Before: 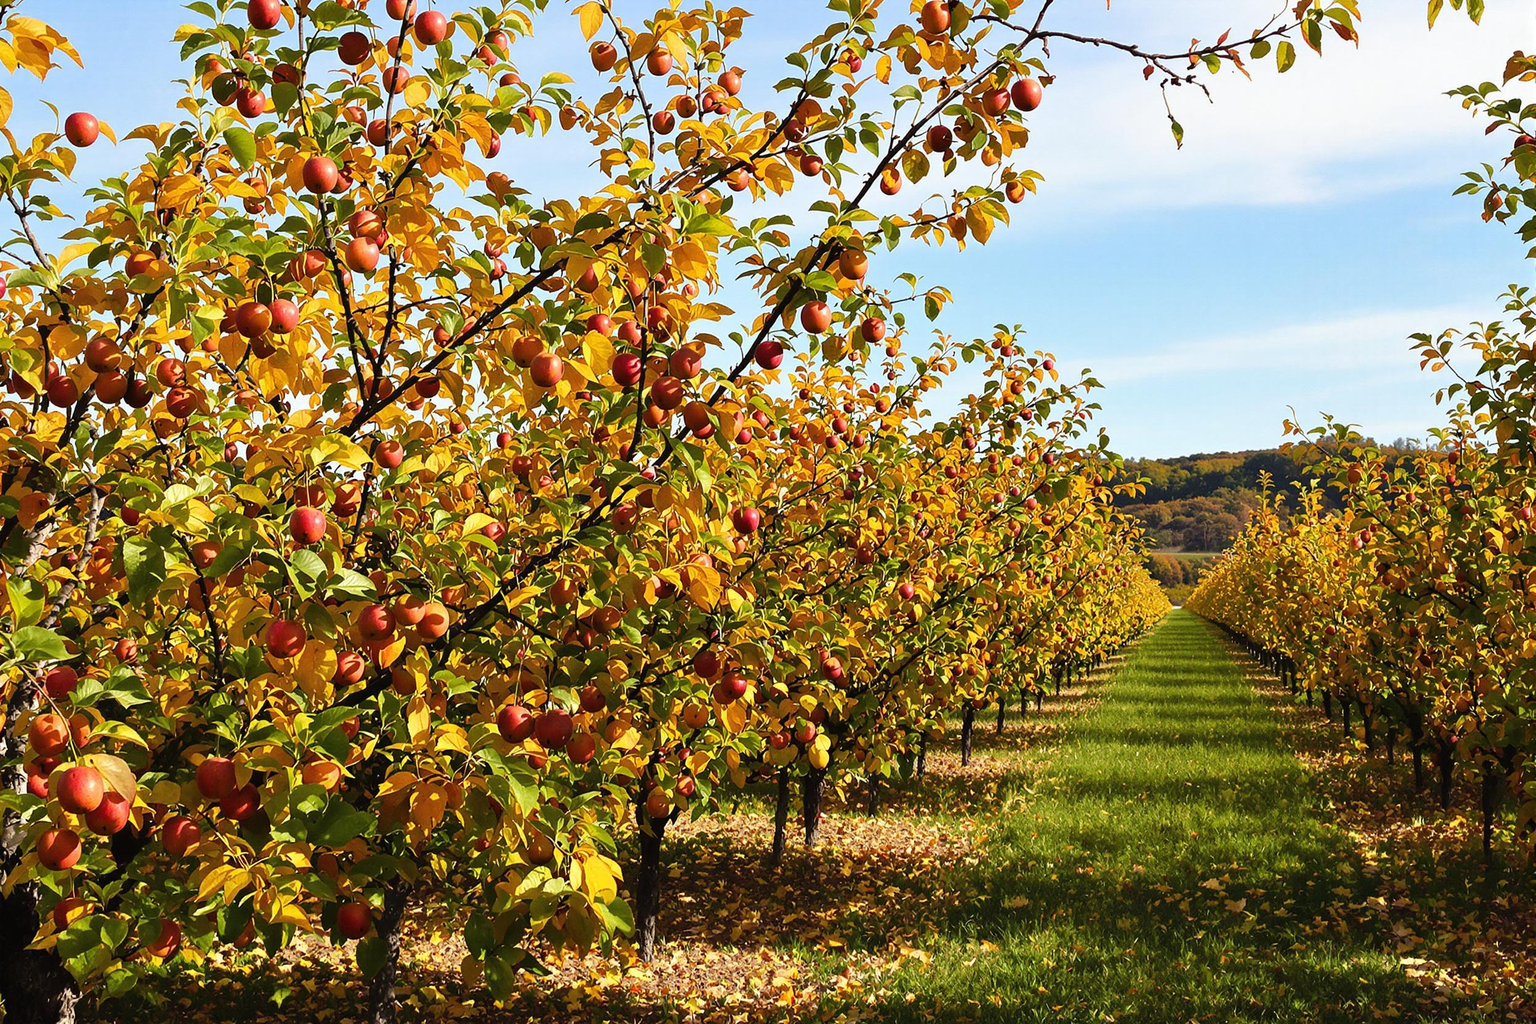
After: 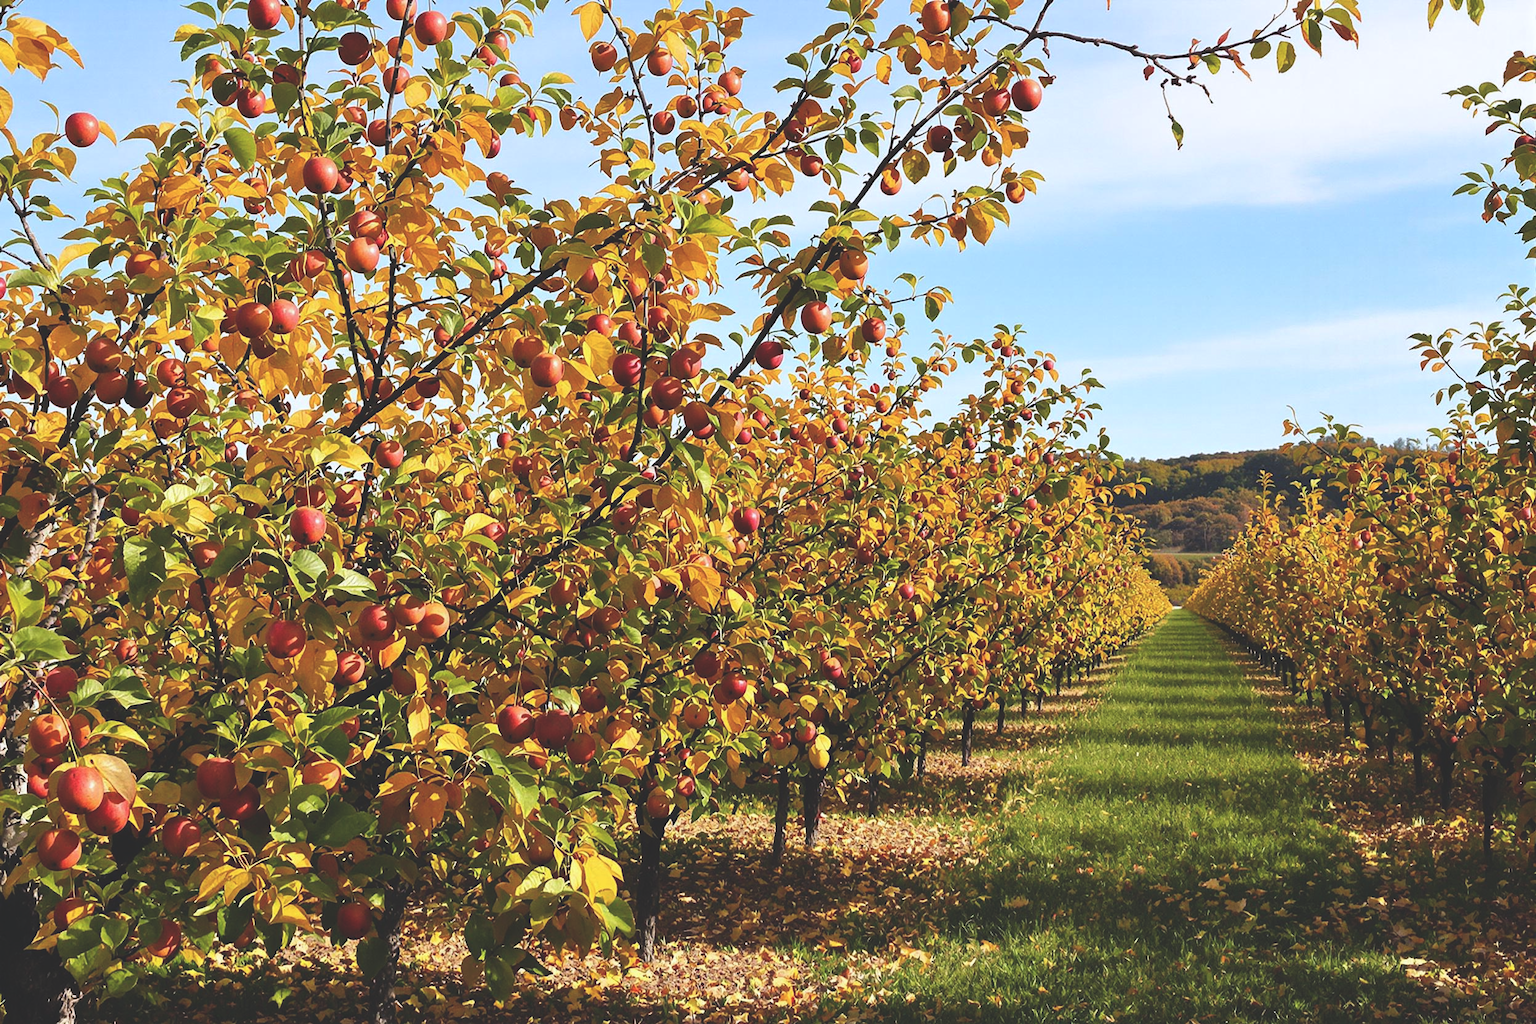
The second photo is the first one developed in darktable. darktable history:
exposure: black level correction -0.022, exposure -0.03 EV, compensate highlight preservation false
color correction: highlights a* -0.107, highlights b* -5.36, shadows a* -0.141, shadows b* -0.114
